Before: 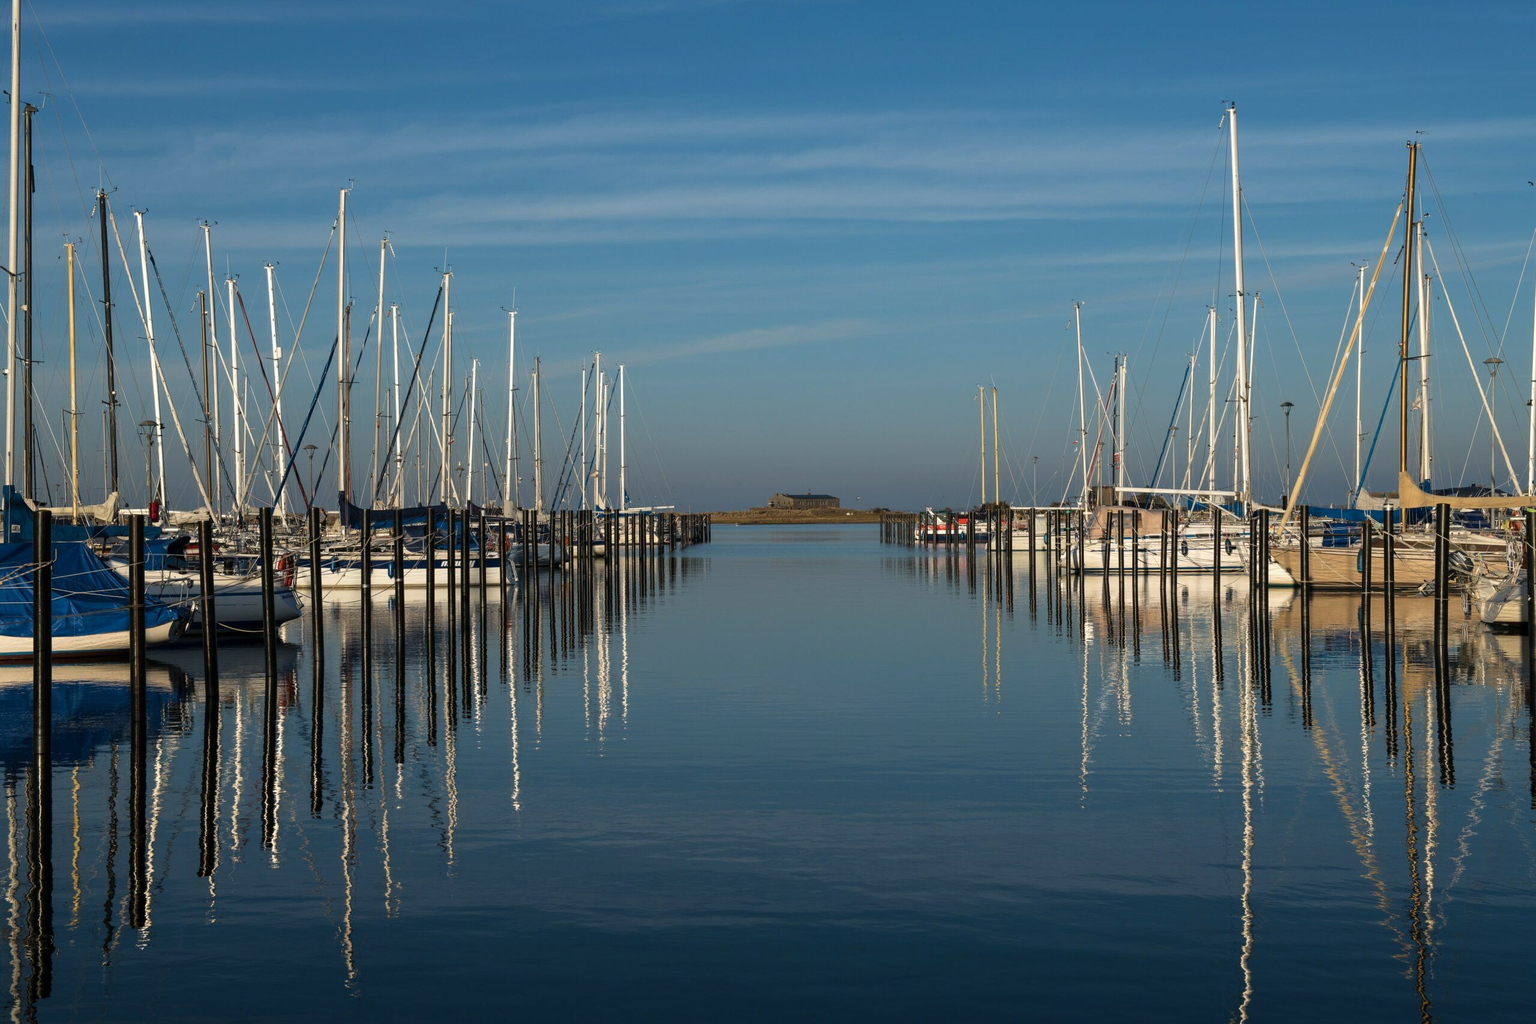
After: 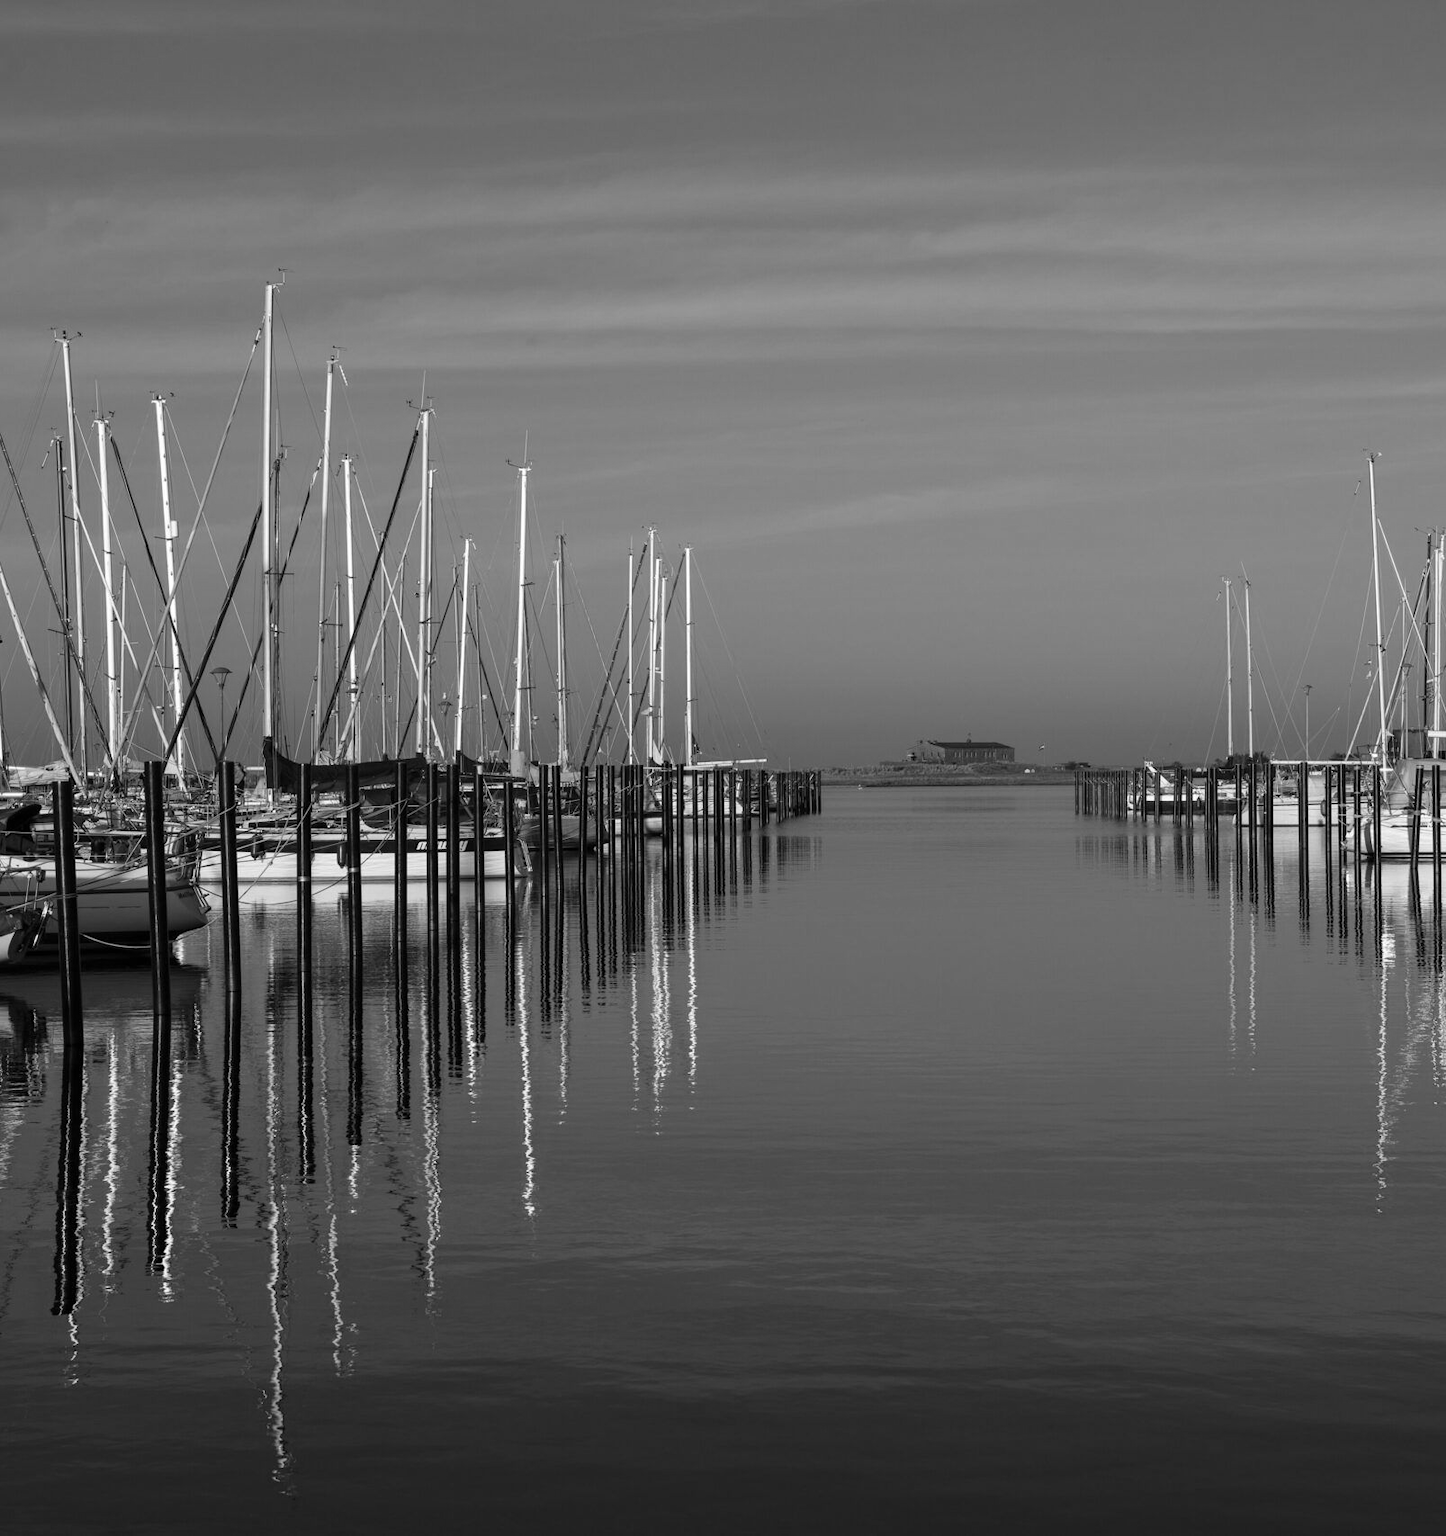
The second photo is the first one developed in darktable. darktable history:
monochrome: on, module defaults
crop: left 10.644%, right 26.528%
